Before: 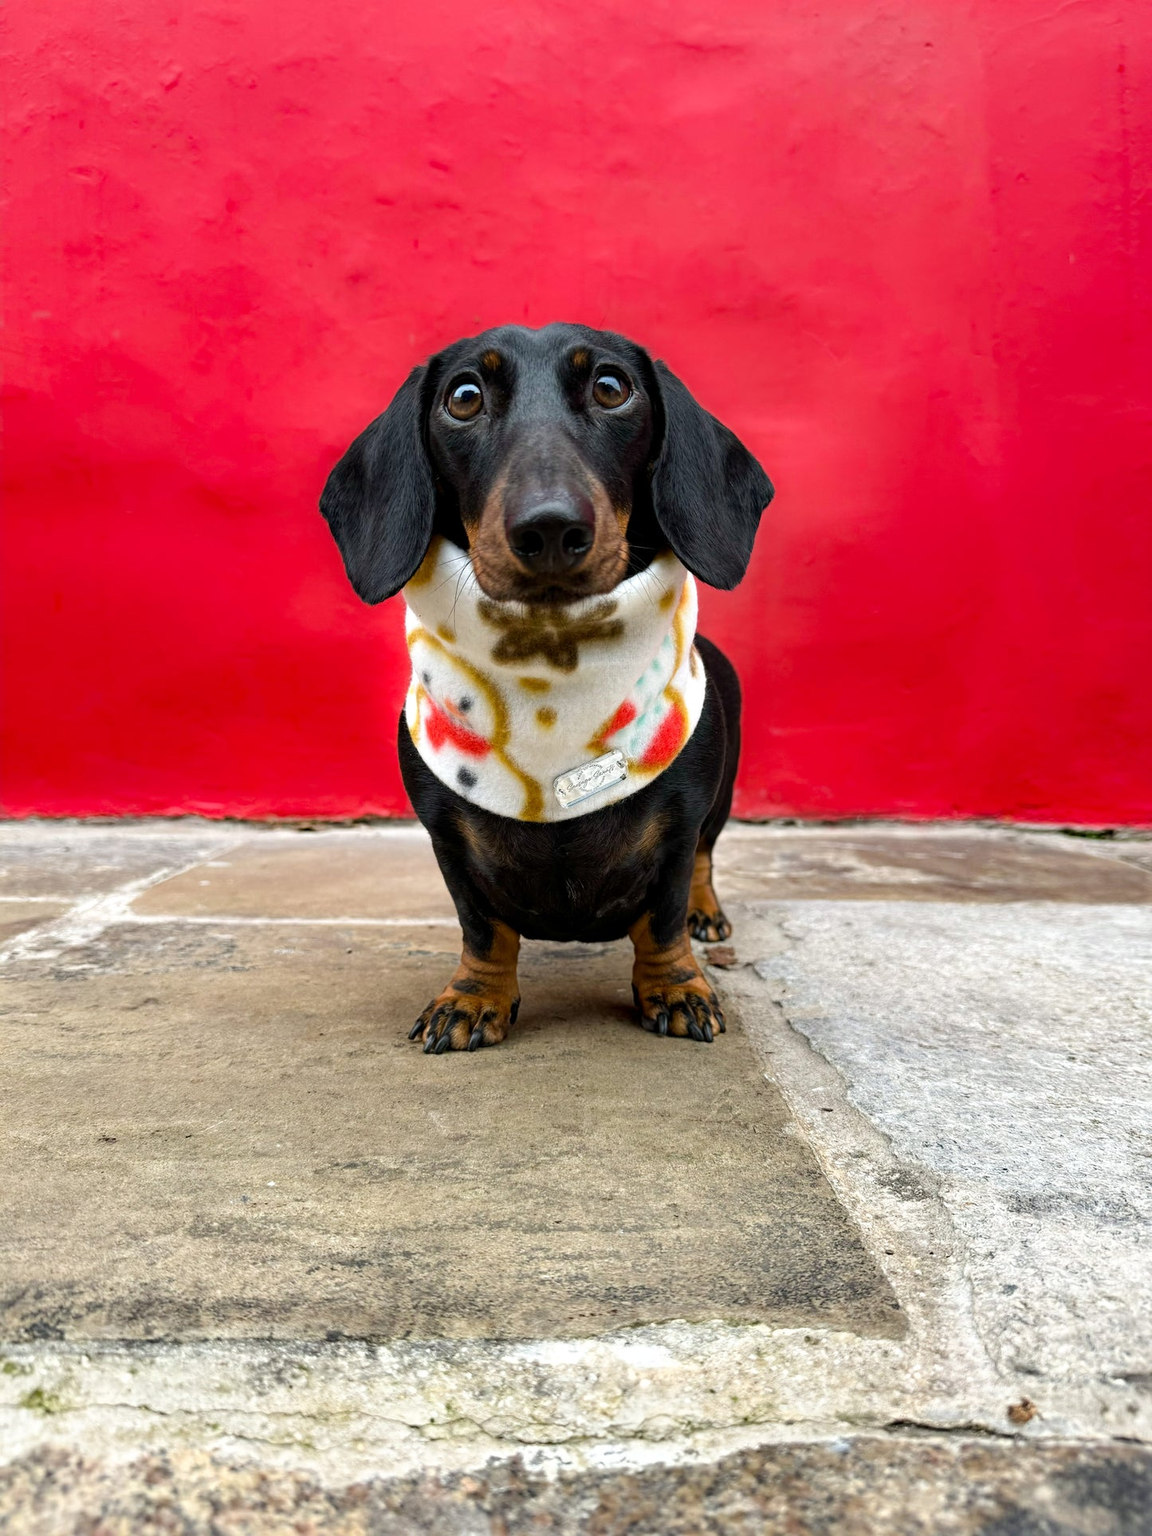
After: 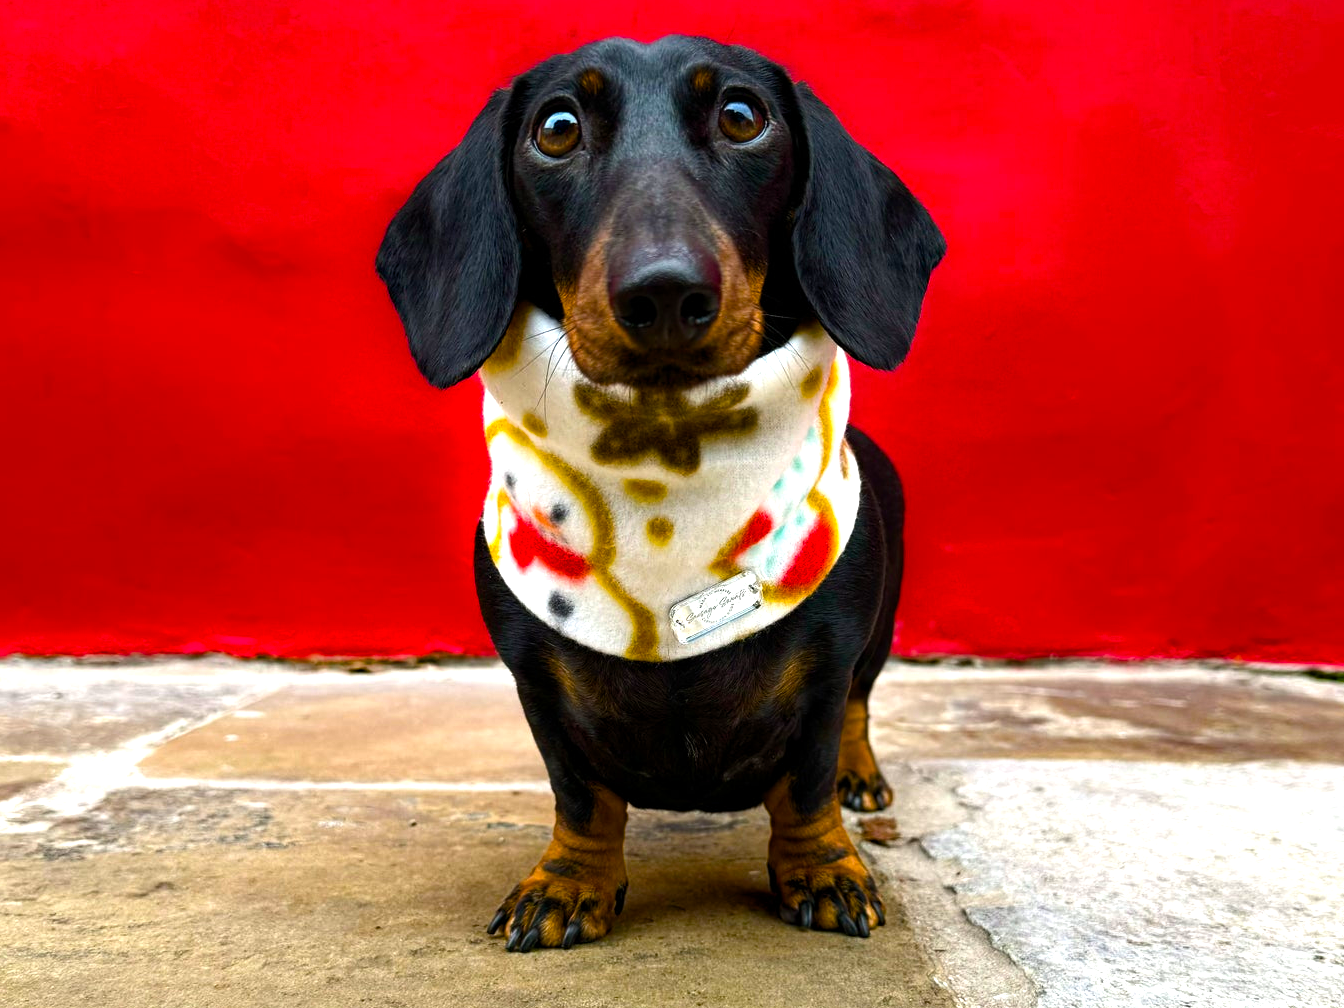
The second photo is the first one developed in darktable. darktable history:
color balance rgb: linear chroma grading › global chroma 9%, perceptual saturation grading › global saturation 36%, perceptual saturation grading › shadows 35%, perceptual brilliance grading › global brilliance 15%, perceptual brilliance grading › shadows -35%, global vibrance 15%
crop: left 1.744%, top 19.225%, right 5.069%, bottom 28.357%
